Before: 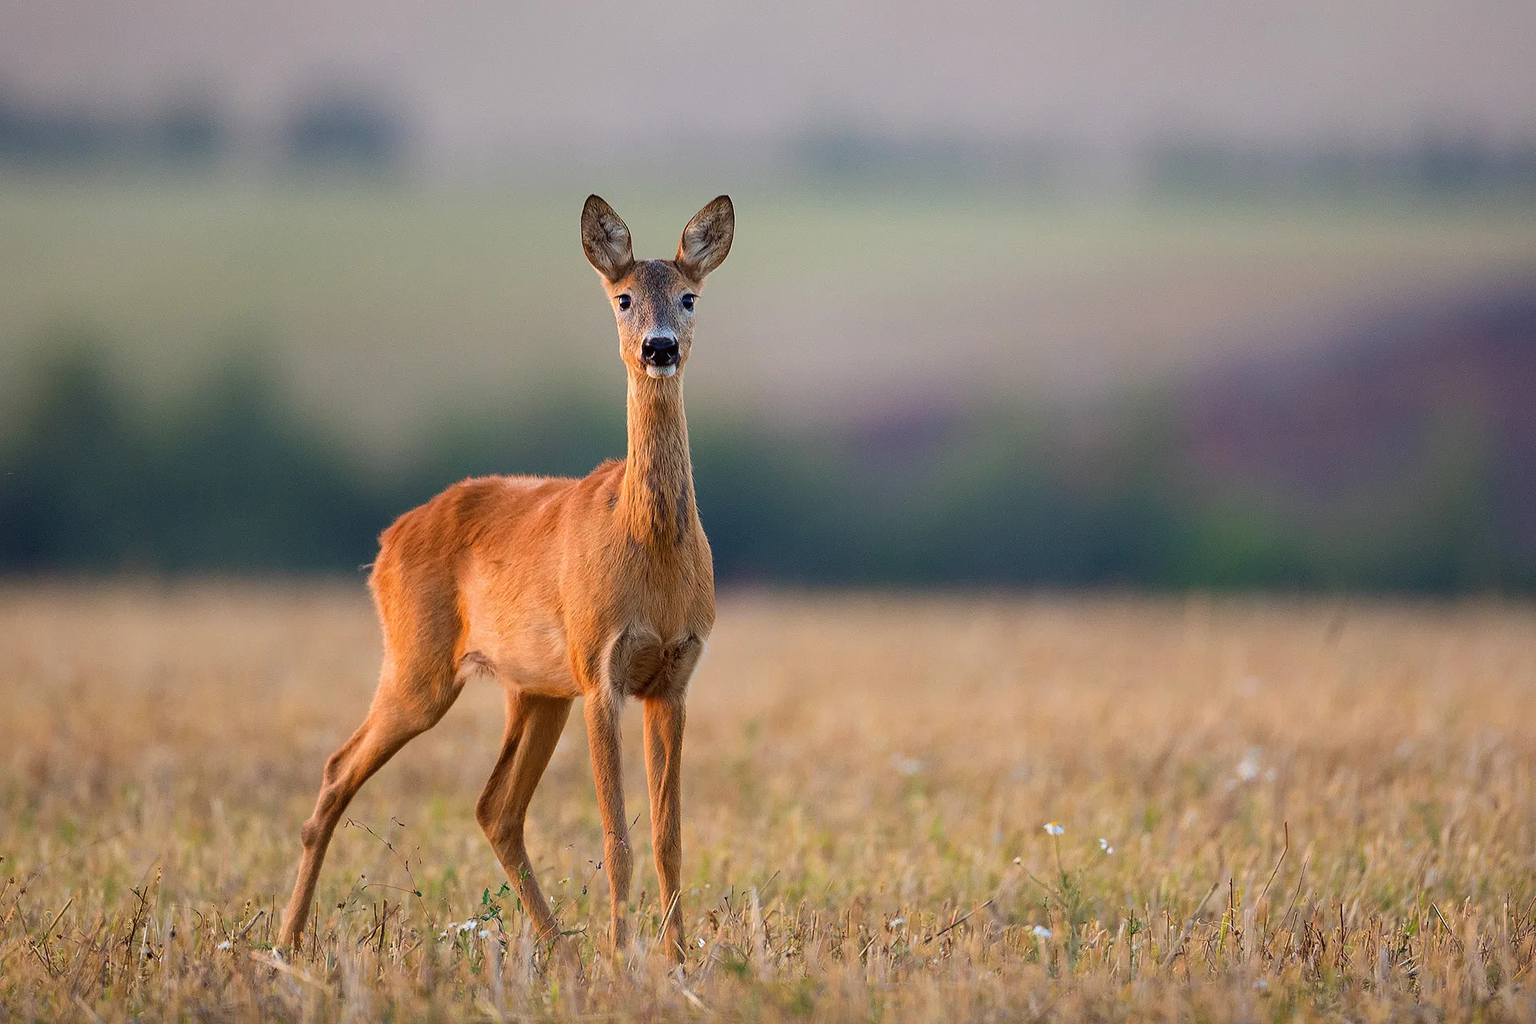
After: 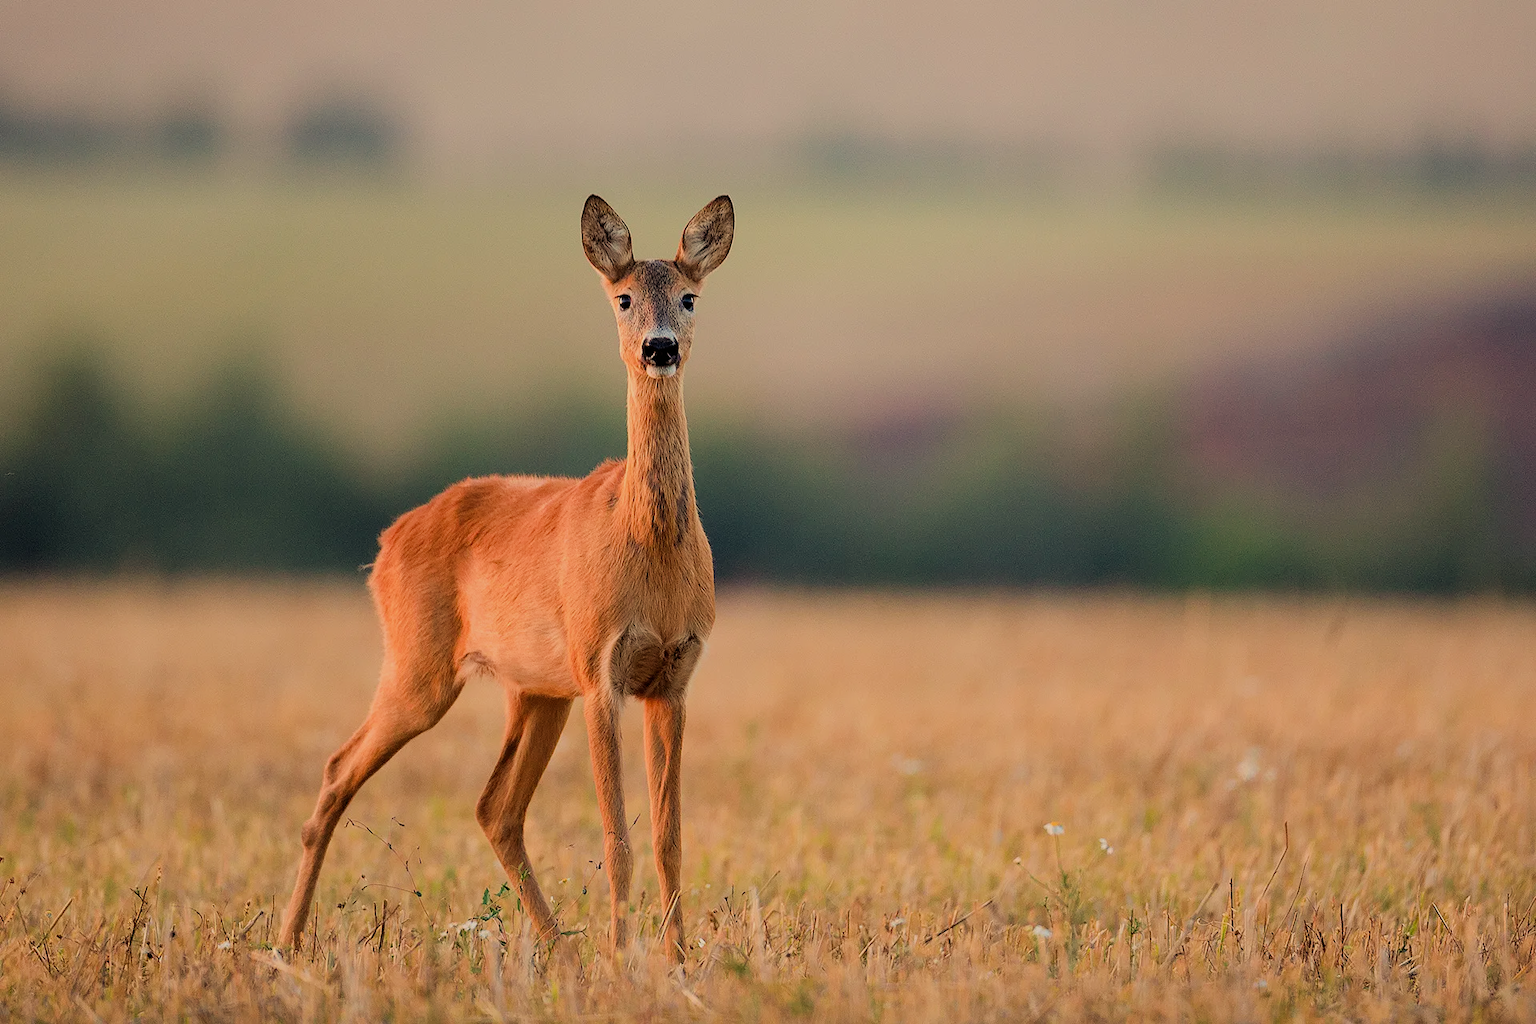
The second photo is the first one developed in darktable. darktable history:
filmic rgb: black relative exposure -7.65 EV, white relative exposure 4.56 EV, hardness 3.61
white balance: red 1.123, blue 0.83
